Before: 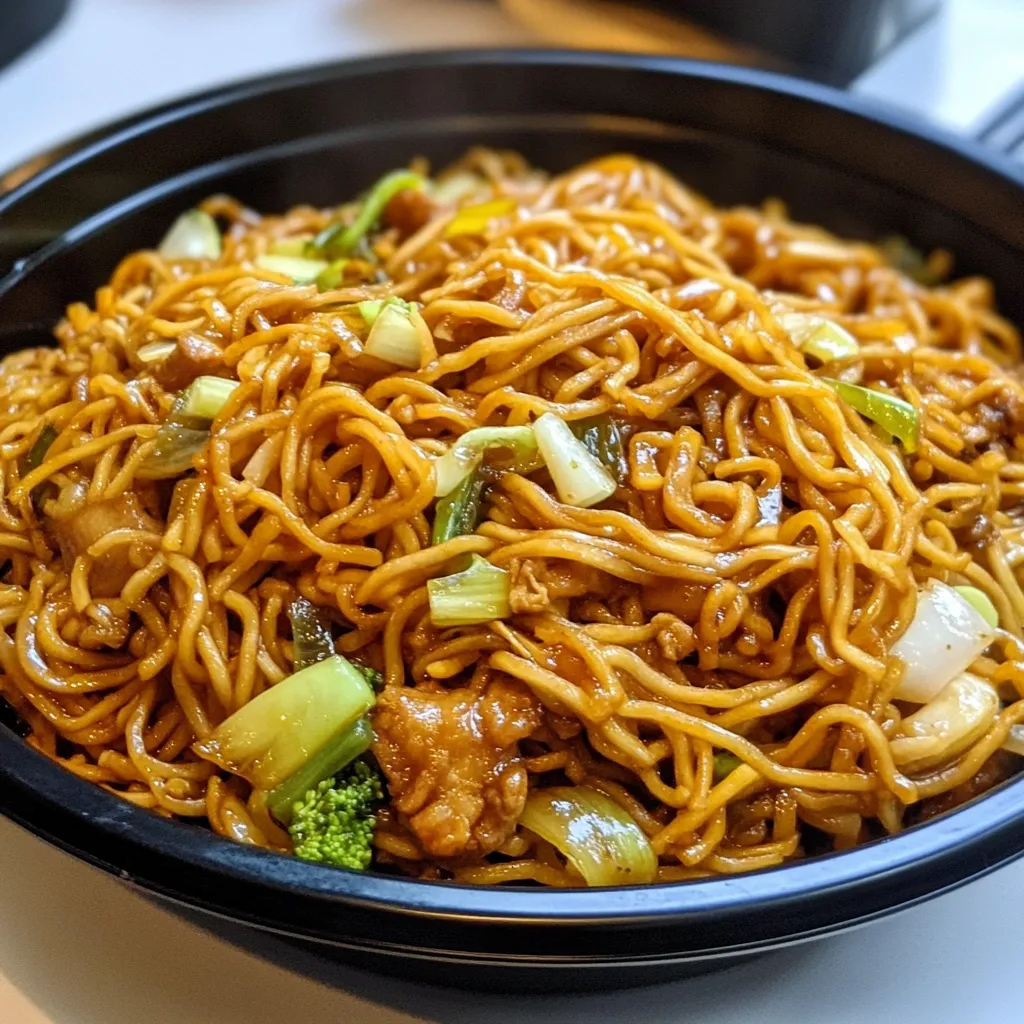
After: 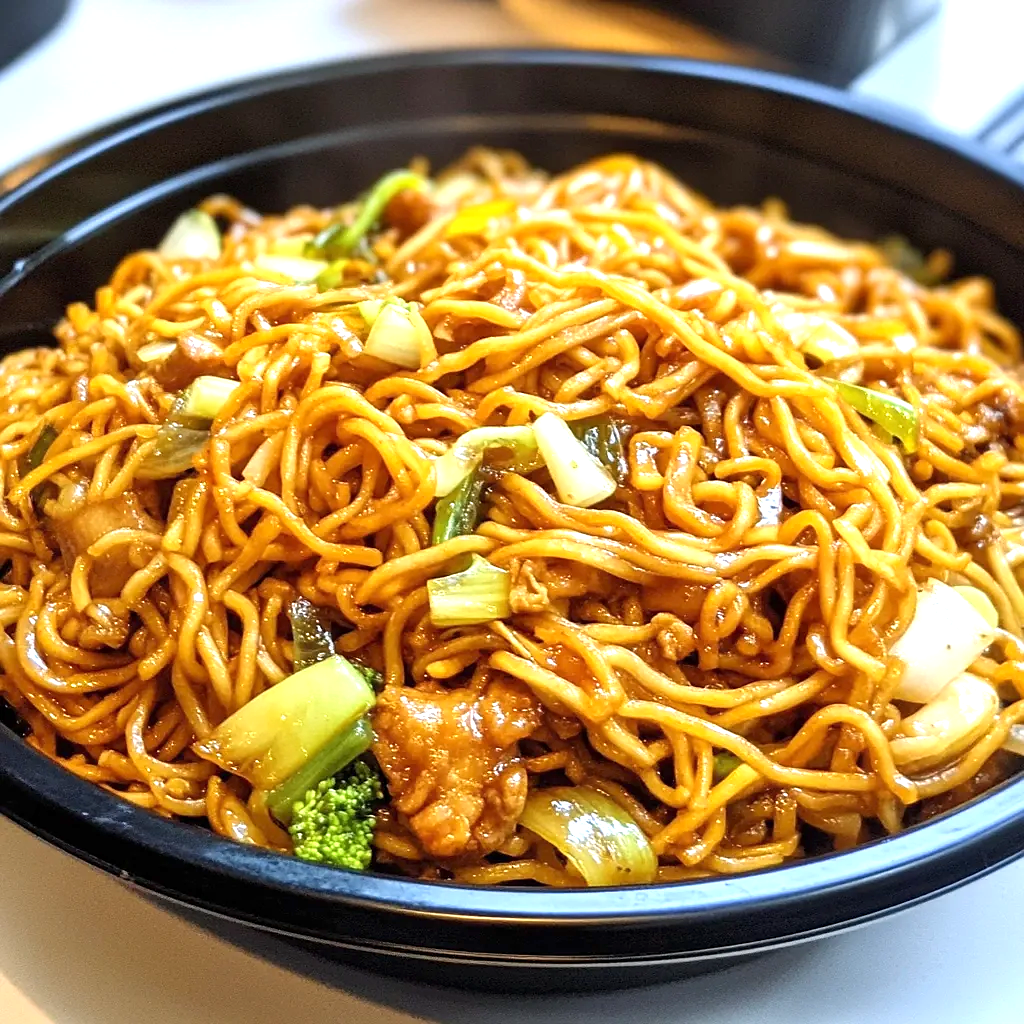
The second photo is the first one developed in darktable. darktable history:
sharpen: radius 1
exposure: exposure 0.759 EV, compensate highlight preservation false
